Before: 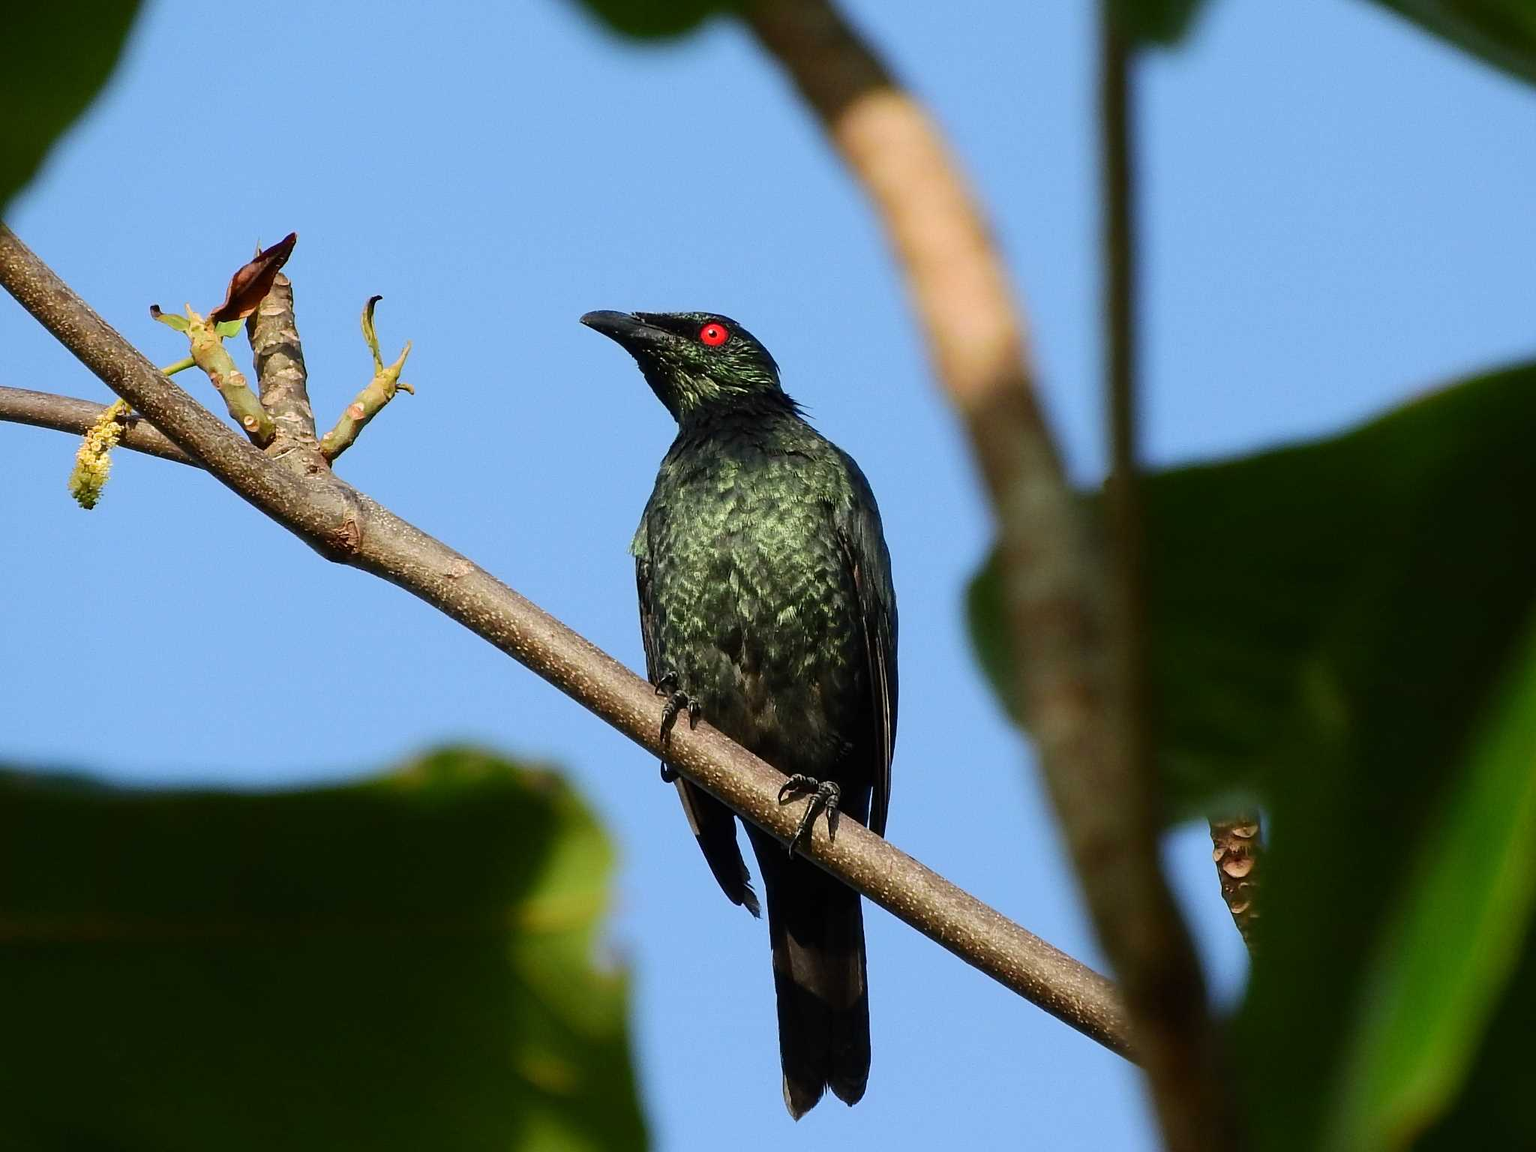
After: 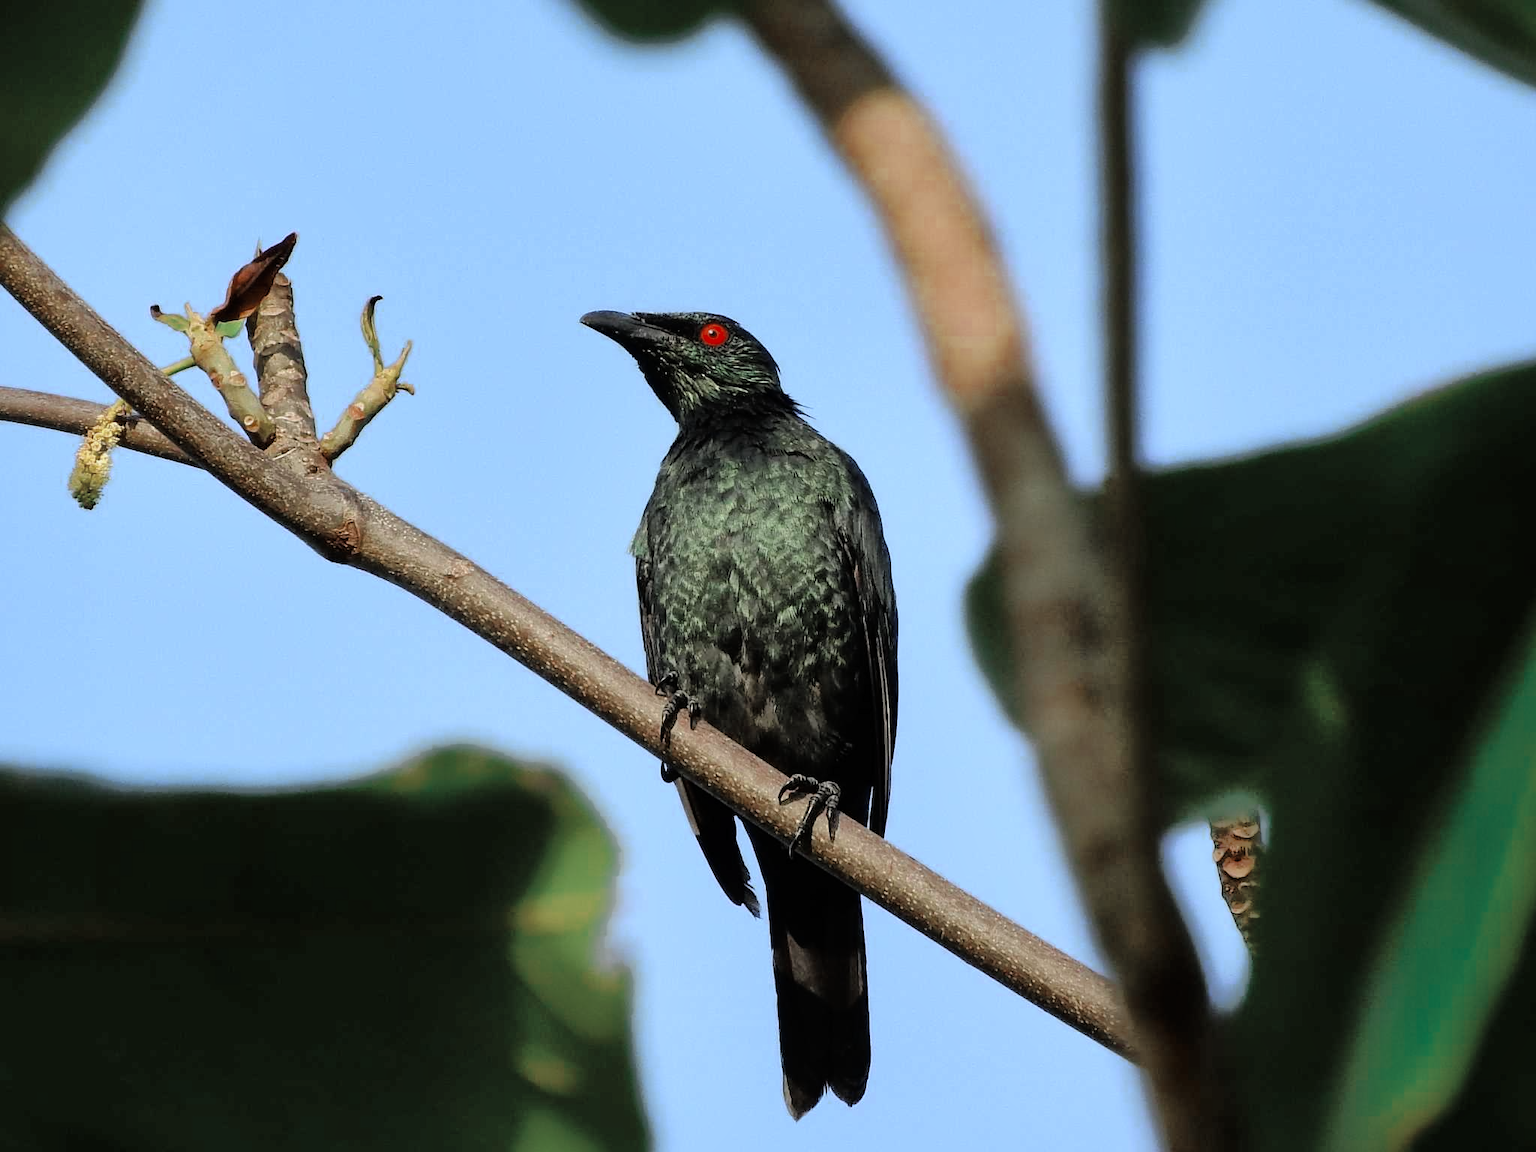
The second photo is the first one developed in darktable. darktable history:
tone curve: curves: ch0 [(0.003, 0) (0.066, 0.017) (0.163, 0.09) (0.264, 0.238) (0.395, 0.421) (0.517, 0.575) (0.633, 0.687) (0.791, 0.814) (1, 1)]; ch1 [(0, 0) (0.149, 0.17) (0.327, 0.339) (0.39, 0.403) (0.456, 0.463) (0.501, 0.502) (0.512, 0.507) (0.53, 0.533) (0.575, 0.592) (0.671, 0.655) (0.729, 0.679) (1, 1)]; ch2 [(0, 0) (0.337, 0.382) (0.464, 0.47) (0.501, 0.502) (0.527, 0.532) (0.563, 0.555) (0.615, 0.61) (0.663, 0.68) (1, 1)], color space Lab, linked channels, preserve colors none
color zones: curves: ch0 [(0, 0.5) (0.125, 0.4) (0.25, 0.5) (0.375, 0.4) (0.5, 0.4) (0.625, 0.6) (0.75, 0.6) (0.875, 0.5)]; ch1 [(0, 0.35) (0.125, 0.45) (0.25, 0.35) (0.375, 0.35) (0.5, 0.35) (0.625, 0.35) (0.75, 0.45) (0.875, 0.35)]; ch2 [(0, 0.6) (0.125, 0.5) (0.25, 0.5) (0.375, 0.6) (0.5, 0.6) (0.625, 0.5) (0.75, 0.5) (0.875, 0.5)], mix 33.55%
shadows and highlights: shadows 59.35, highlights -60.1, highlights color adjustment 74.01%
